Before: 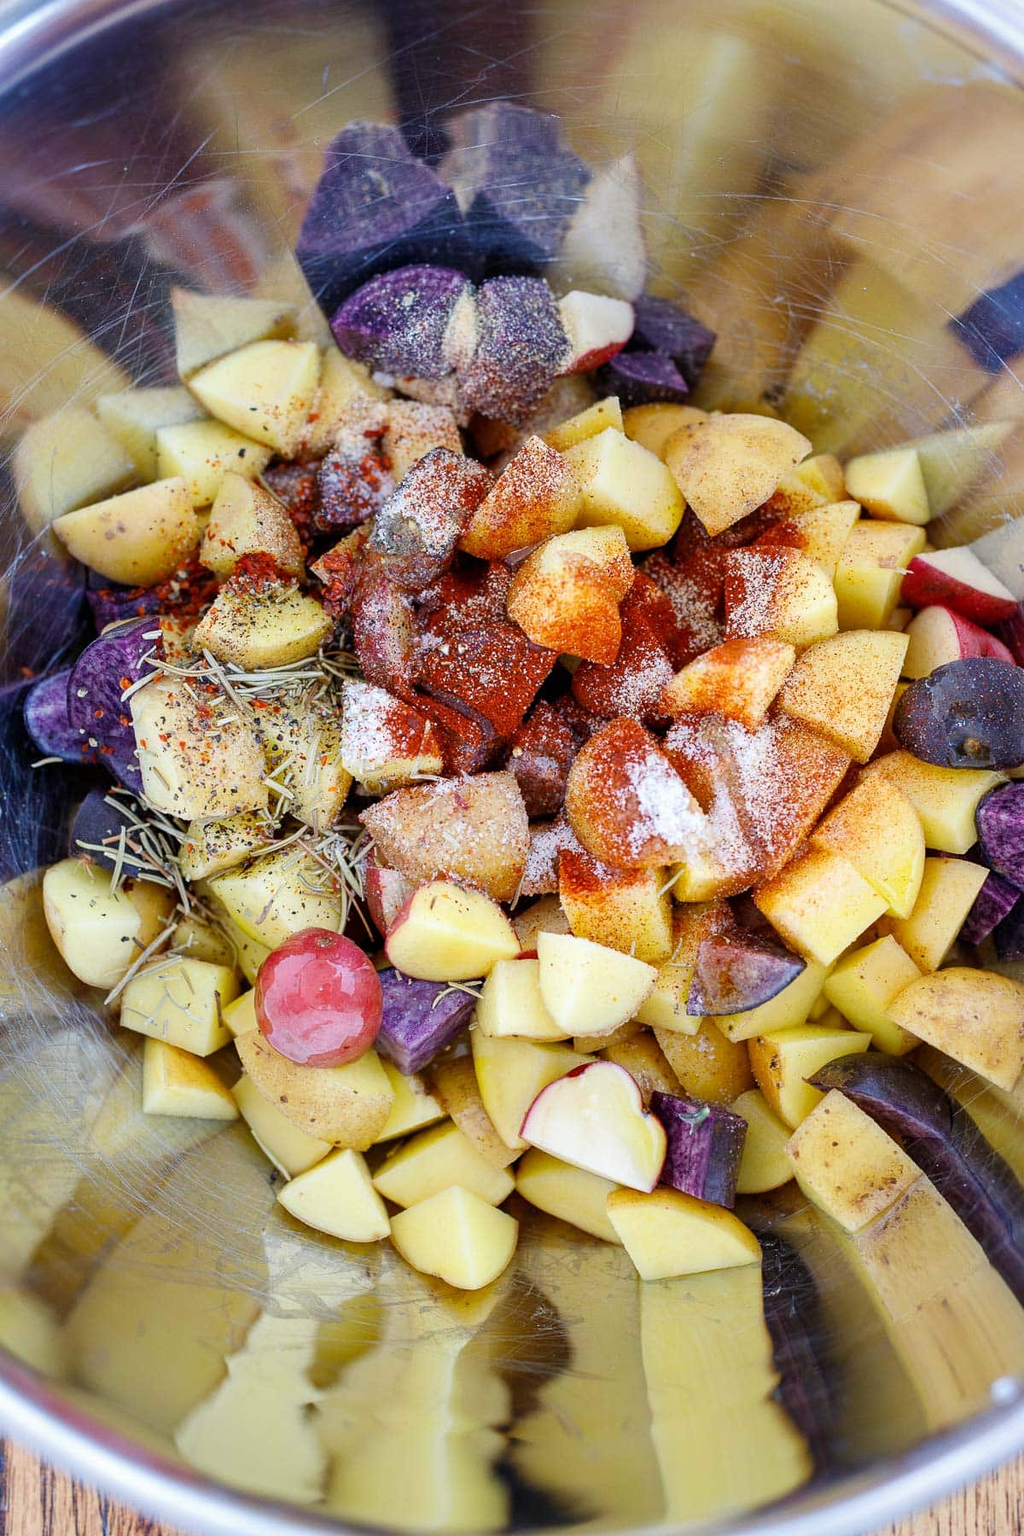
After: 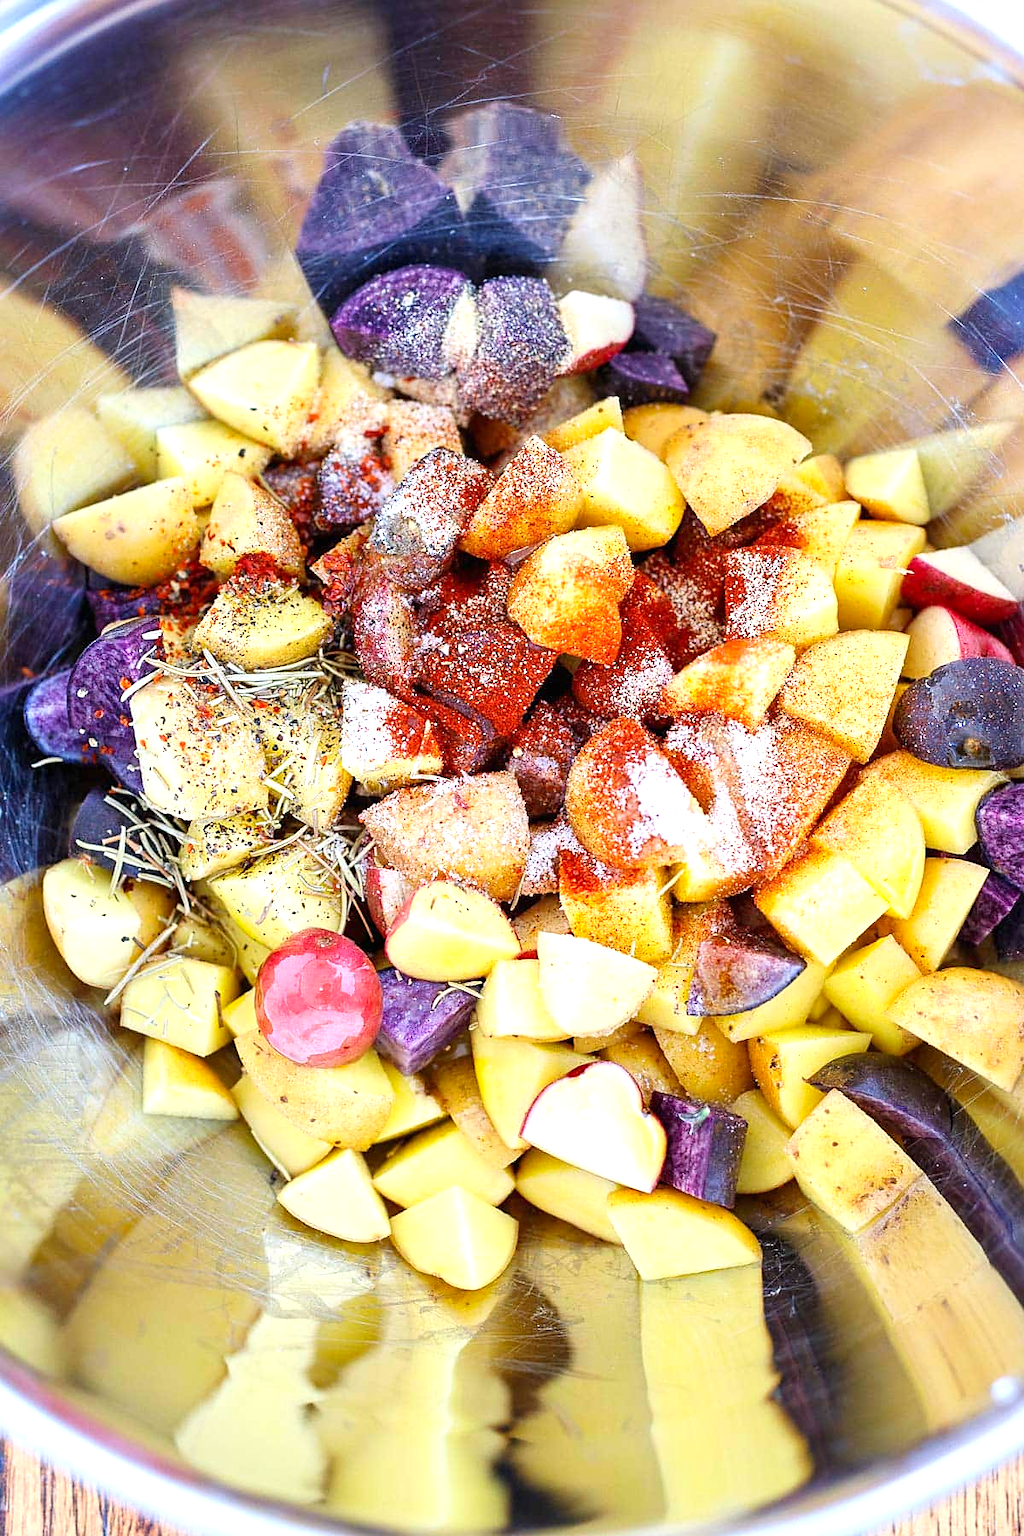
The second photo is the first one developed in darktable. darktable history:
contrast brightness saturation: contrast 0.1, brightness 0.03, saturation 0.09
sharpen: radius 1.559, amount 0.373, threshold 1.271
exposure: black level correction 0, exposure 0.7 EV, compensate exposure bias true, compensate highlight preservation false
